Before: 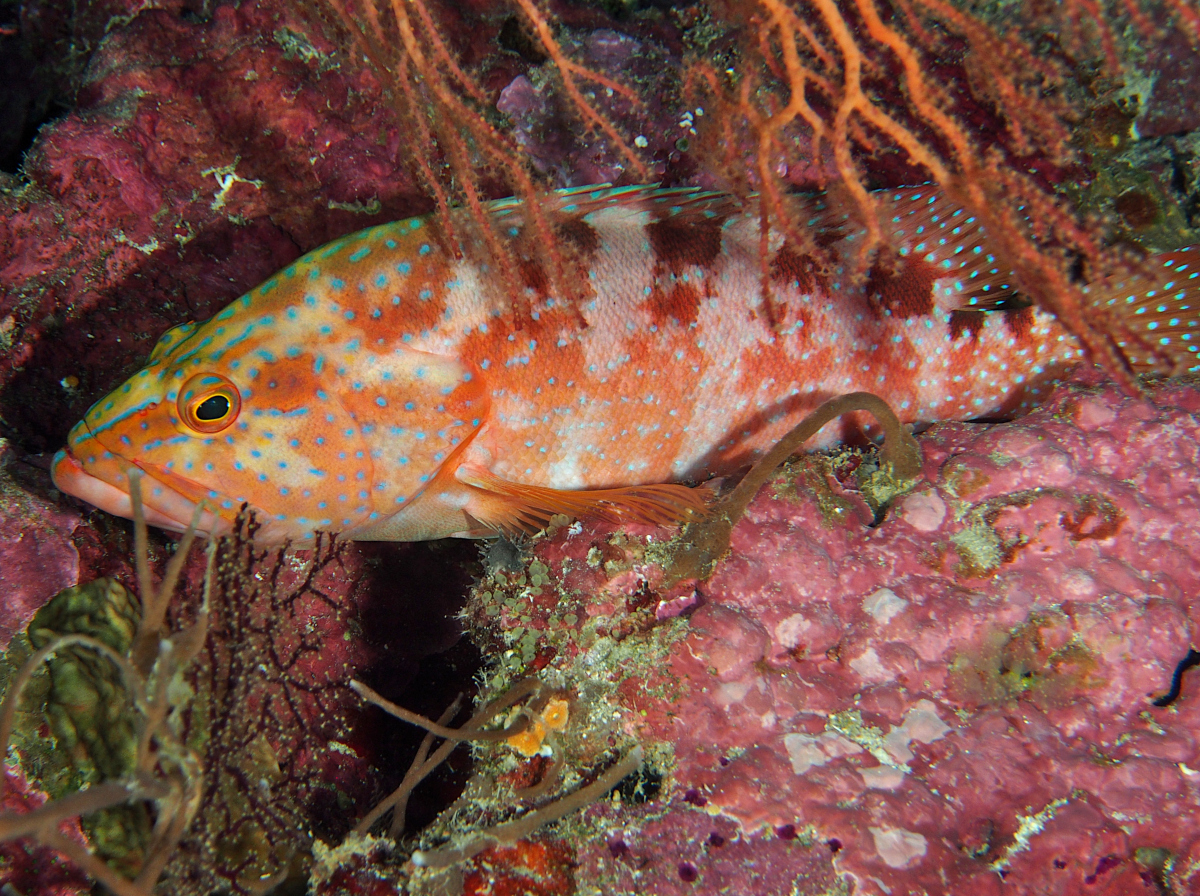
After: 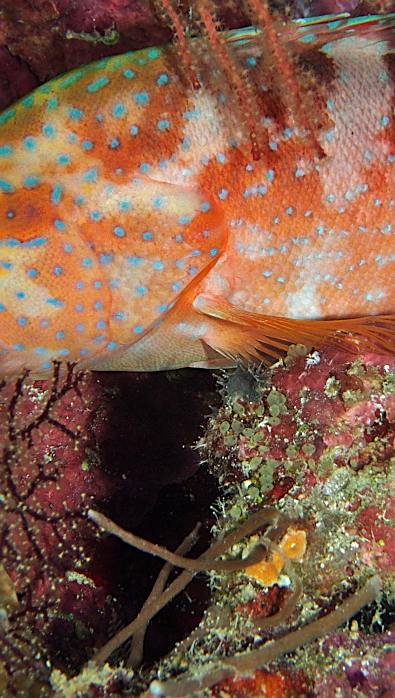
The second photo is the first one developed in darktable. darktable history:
crop and rotate: left 21.898%, top 19.042%, right 45.179%, bottom 2.994%
sharpen: on, module defaults
shadows and highlights: shadows 36.37, highlights -27.14, soften with gaussian
